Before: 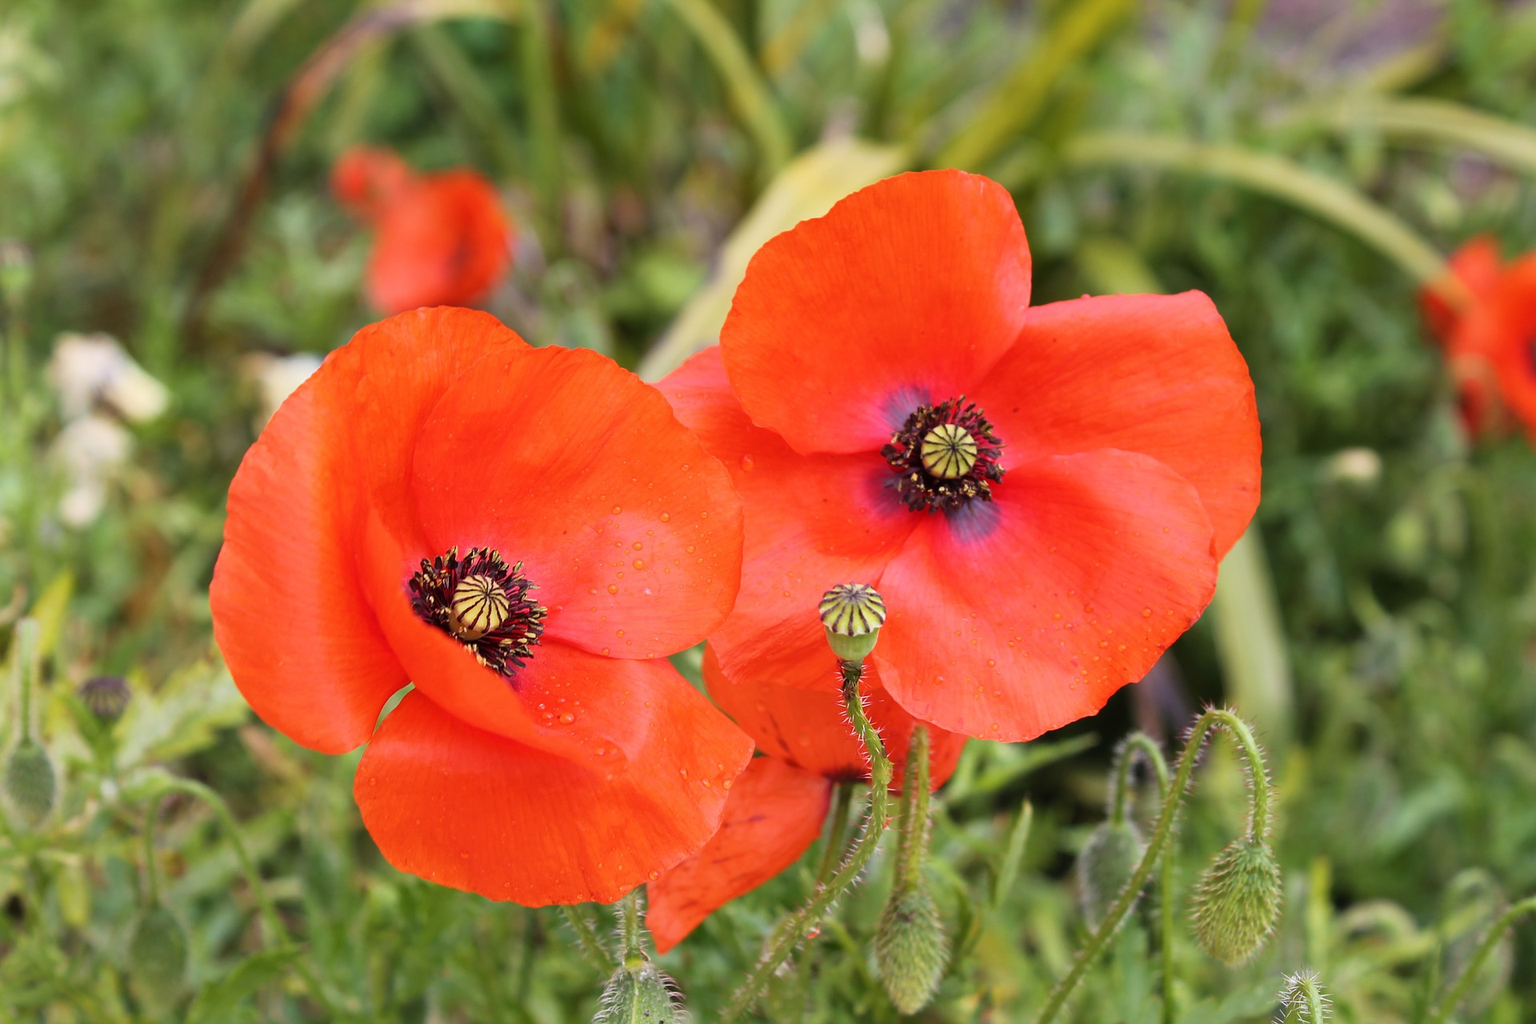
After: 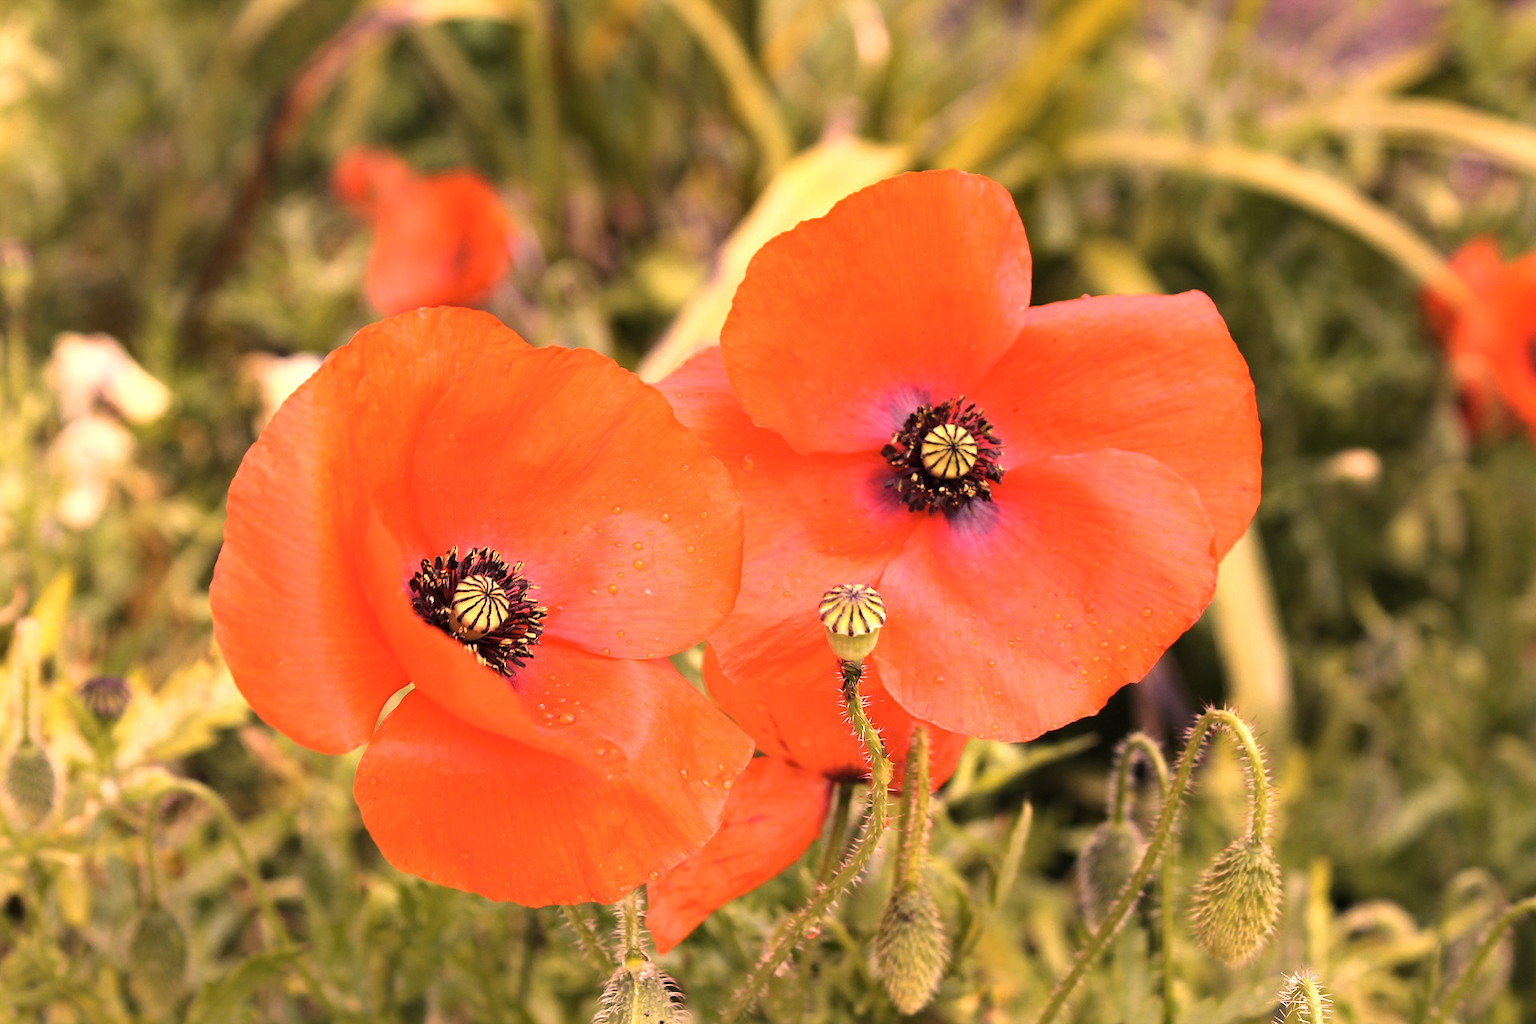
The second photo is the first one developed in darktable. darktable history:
tone equalizer: -8 EV 0.001 EV, -7 EV -0.002 EV, -6 EV 0.001 EV, -5 EV -0.05 EV, -4 EV -0.101 EV, -3 EV -0.174 EV, -2 EV 0.224 EV, -1 EV 0.725 EV, +0 EV 0.486 EV
haze removal: adaptive false
color correction: highlights a* 39.71, highlights b* 39.53, saturation 0.688
